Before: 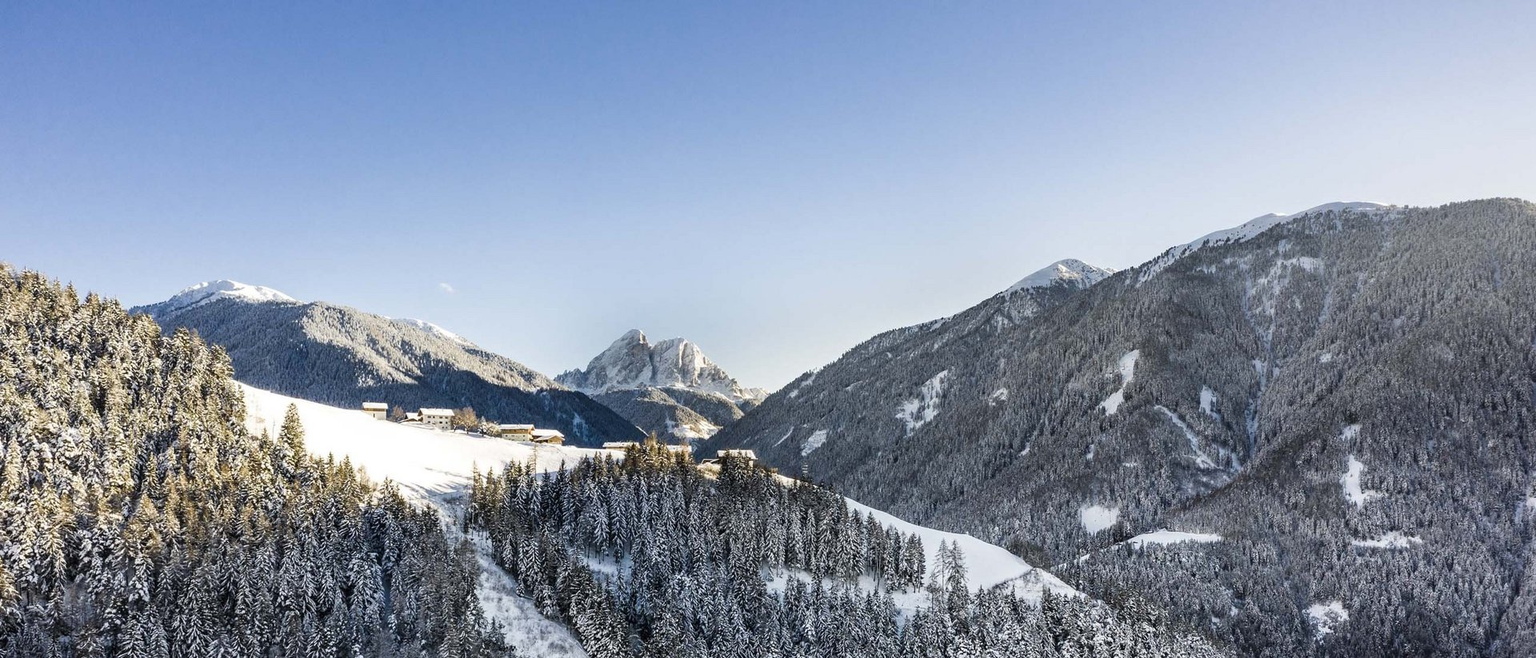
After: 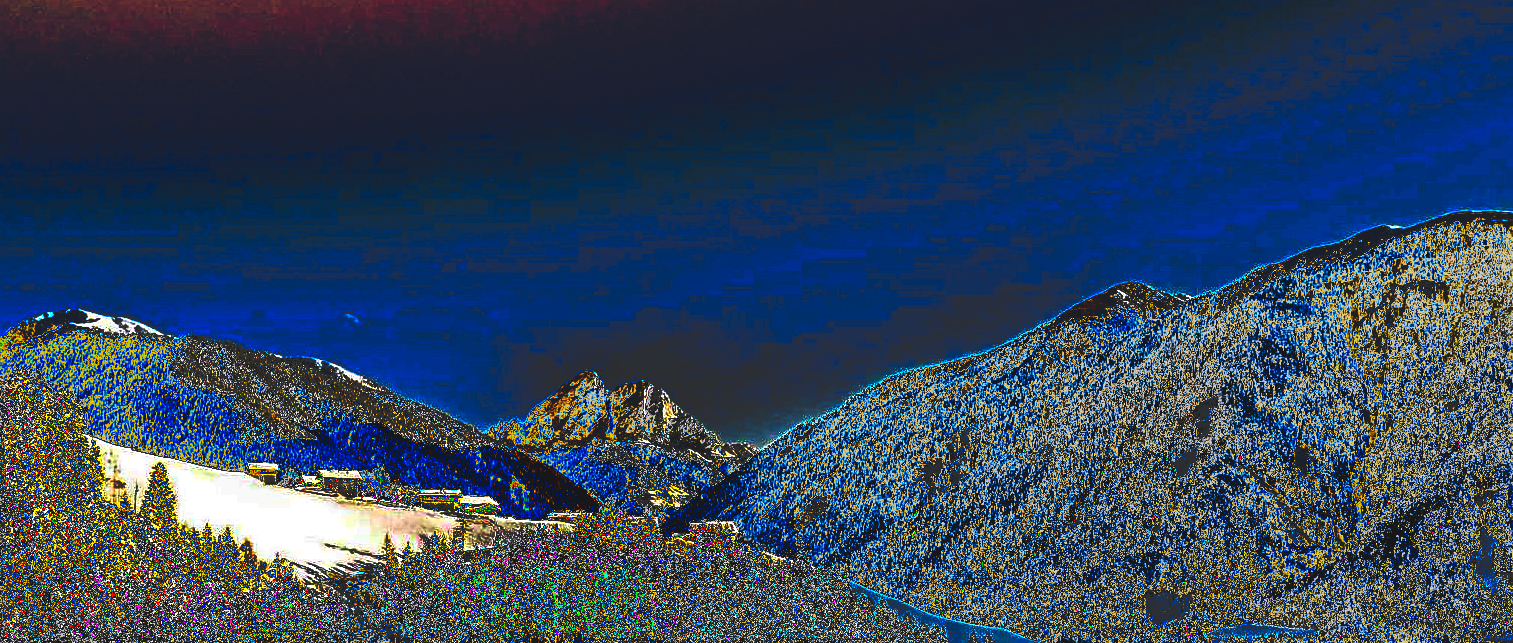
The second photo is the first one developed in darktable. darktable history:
tone curve: curves: ch0 [(0, 0) (0.003, 0.99) (0.011, 0.983) (0.025, 0.934) (0.044, 0.719) (0.069, 0.382) (0.1, 0.204) (0.136, 0.093) (0.177, 0.094) (0.224, 0.093) (0.277, 0.098) (0.335, 0.214) (0.399, 0.616) (0.468, 0.827) (0.543, 0.464) (0.623, 0.145) (0.709, 0.127) (0.801, 0.187) (0.898, 0.203) (1, 1)], preserve colors none
crop and rotate: left 10.77%, top 5.1%, right 10.41%, bottom 16.76%
sharpen: on, module defaults
local contrast: mode bilateral grid, contrast 20, coarseness 50, detail 132%, midtone range 0.2
contrast brightness saturation: contrast 0.09, saturation 0.28
tone equalizer: on, module defaults
